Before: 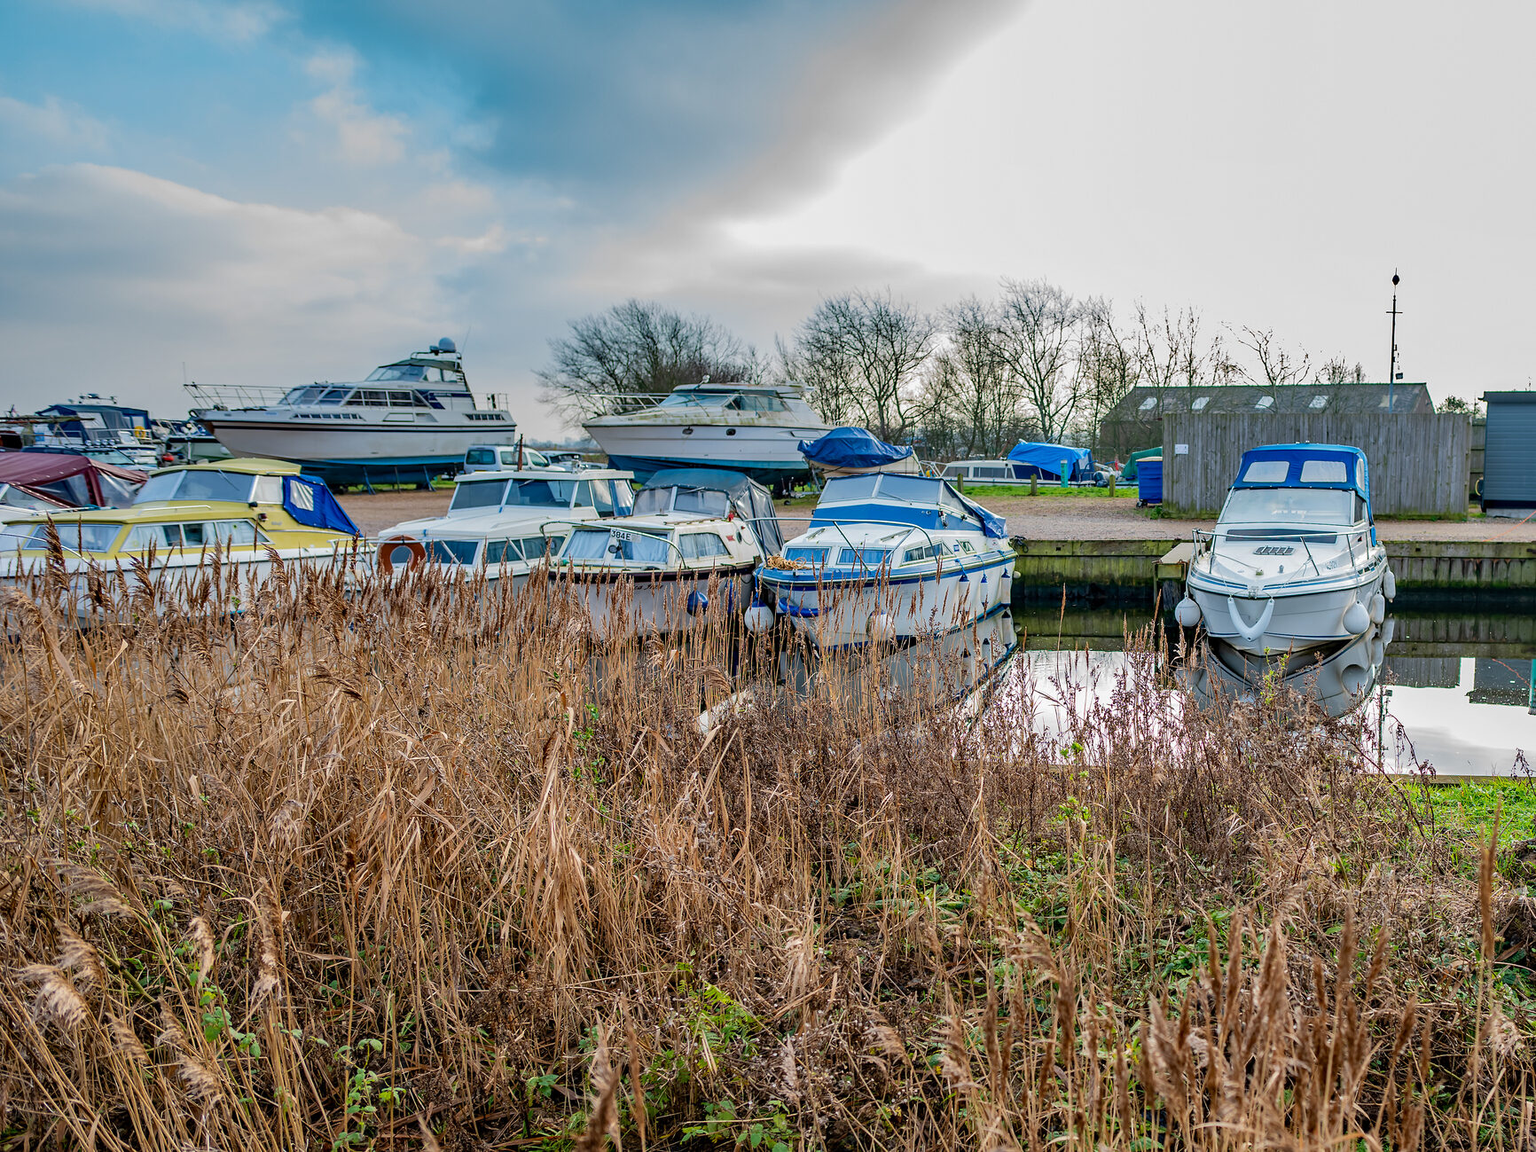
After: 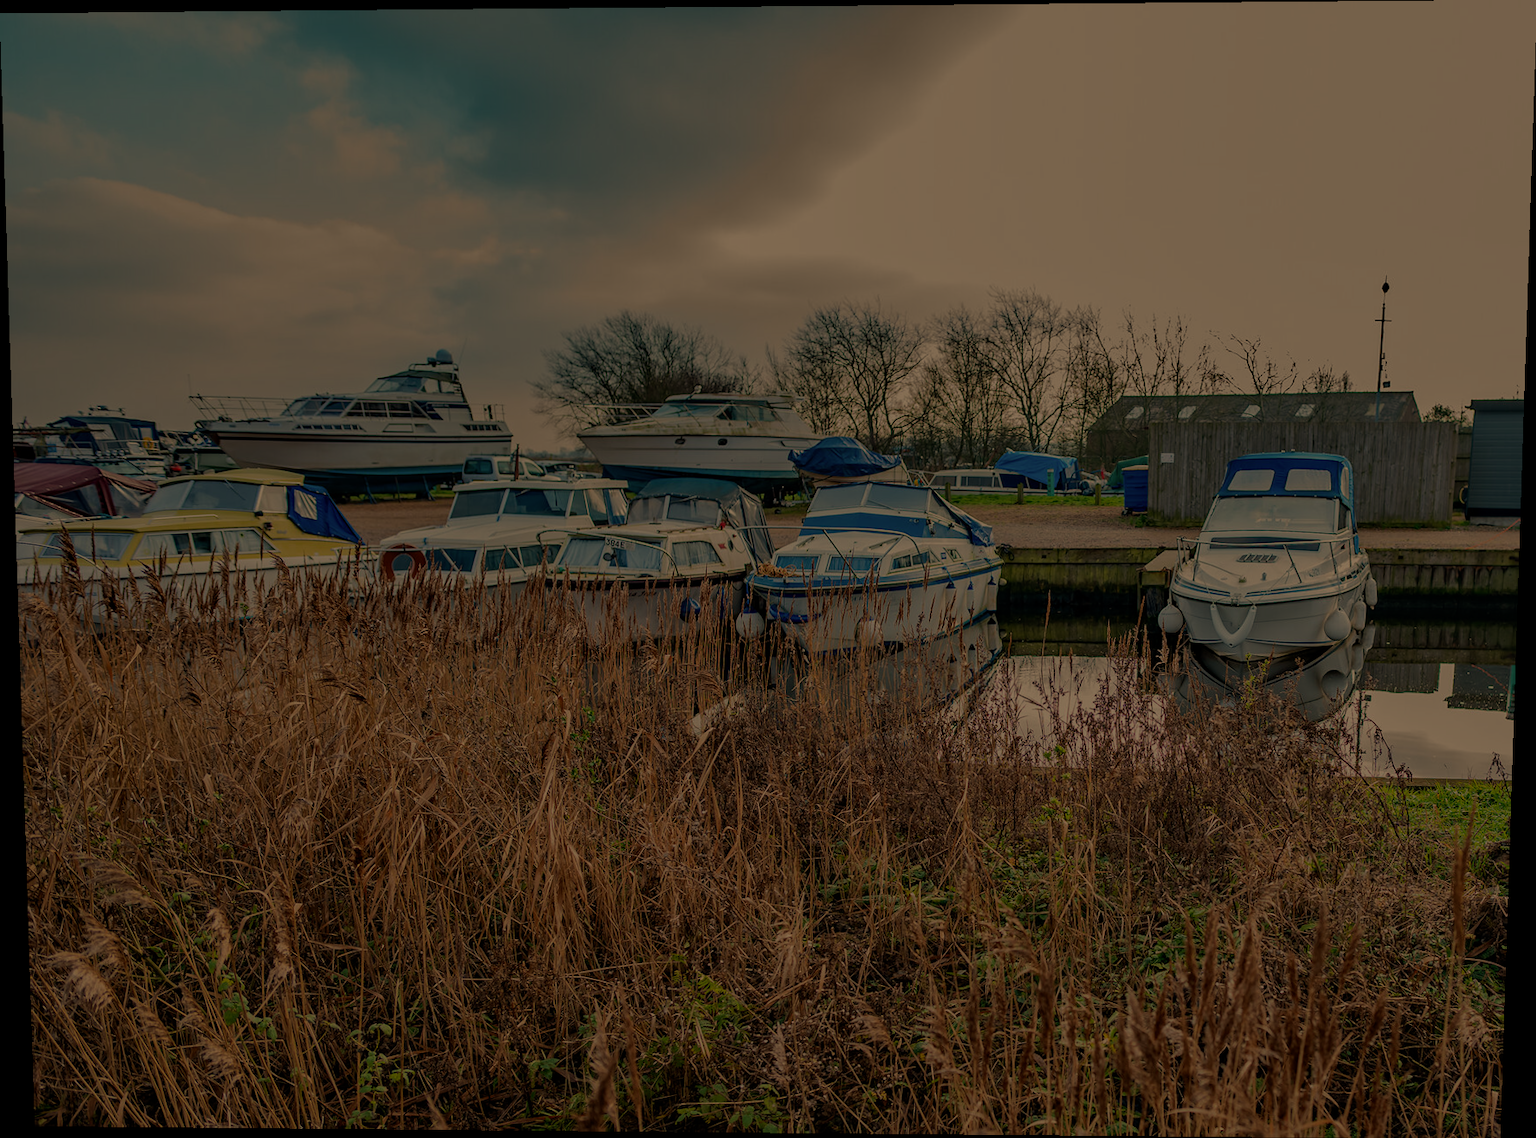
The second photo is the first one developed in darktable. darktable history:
exposure: exposure -2.446 EV, compensate highlight preservation false
color correction: highlights a* 12.23, highlights b* 5.41
white balance: red 1.08, blue 0.791
rotate and perspective: lens shift (vertical) 0.048, lens shift (horizontal) -0.024, automatic cropping off
